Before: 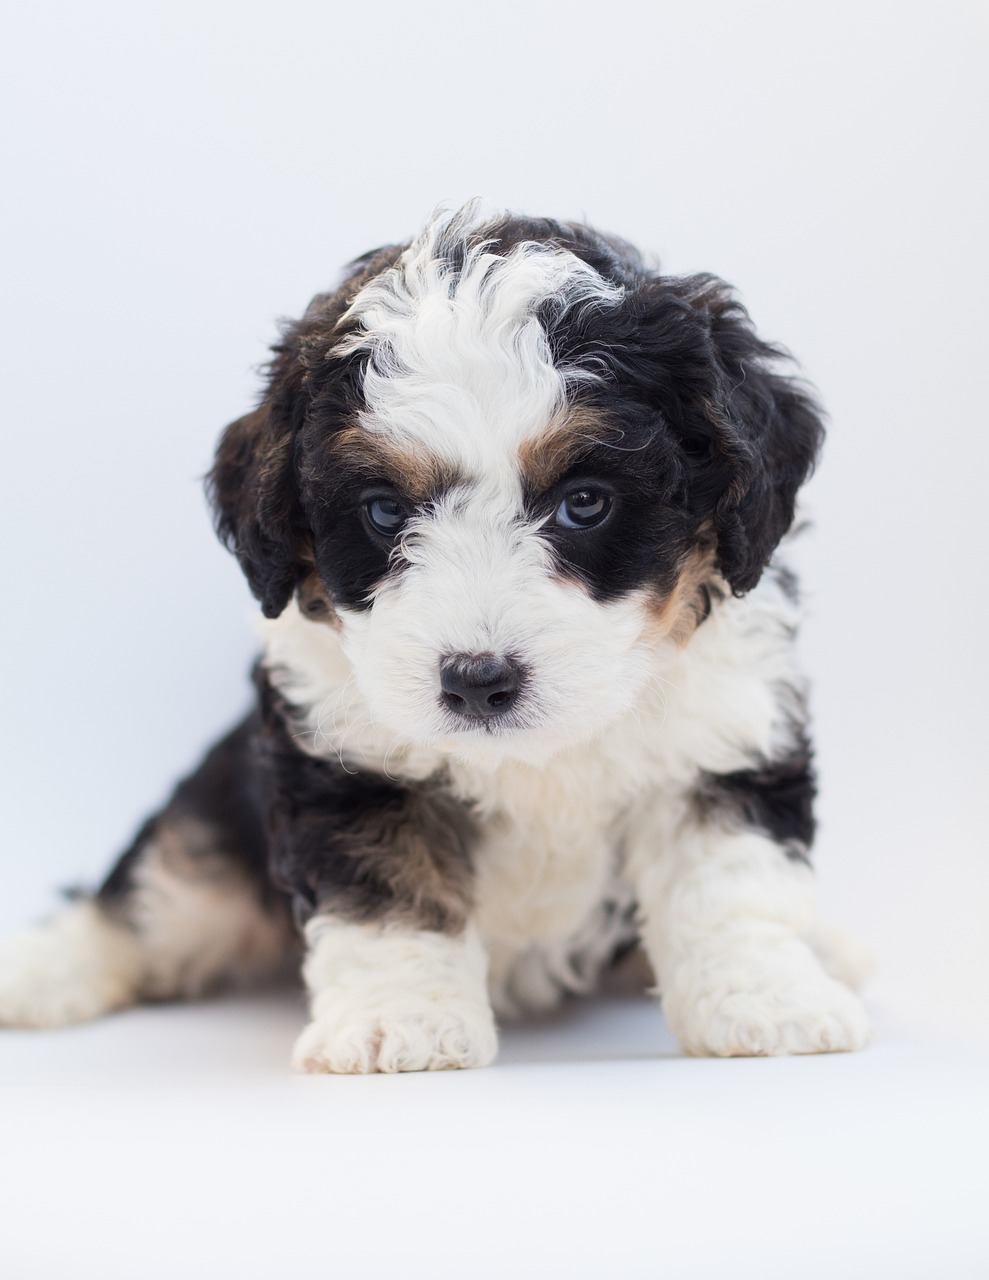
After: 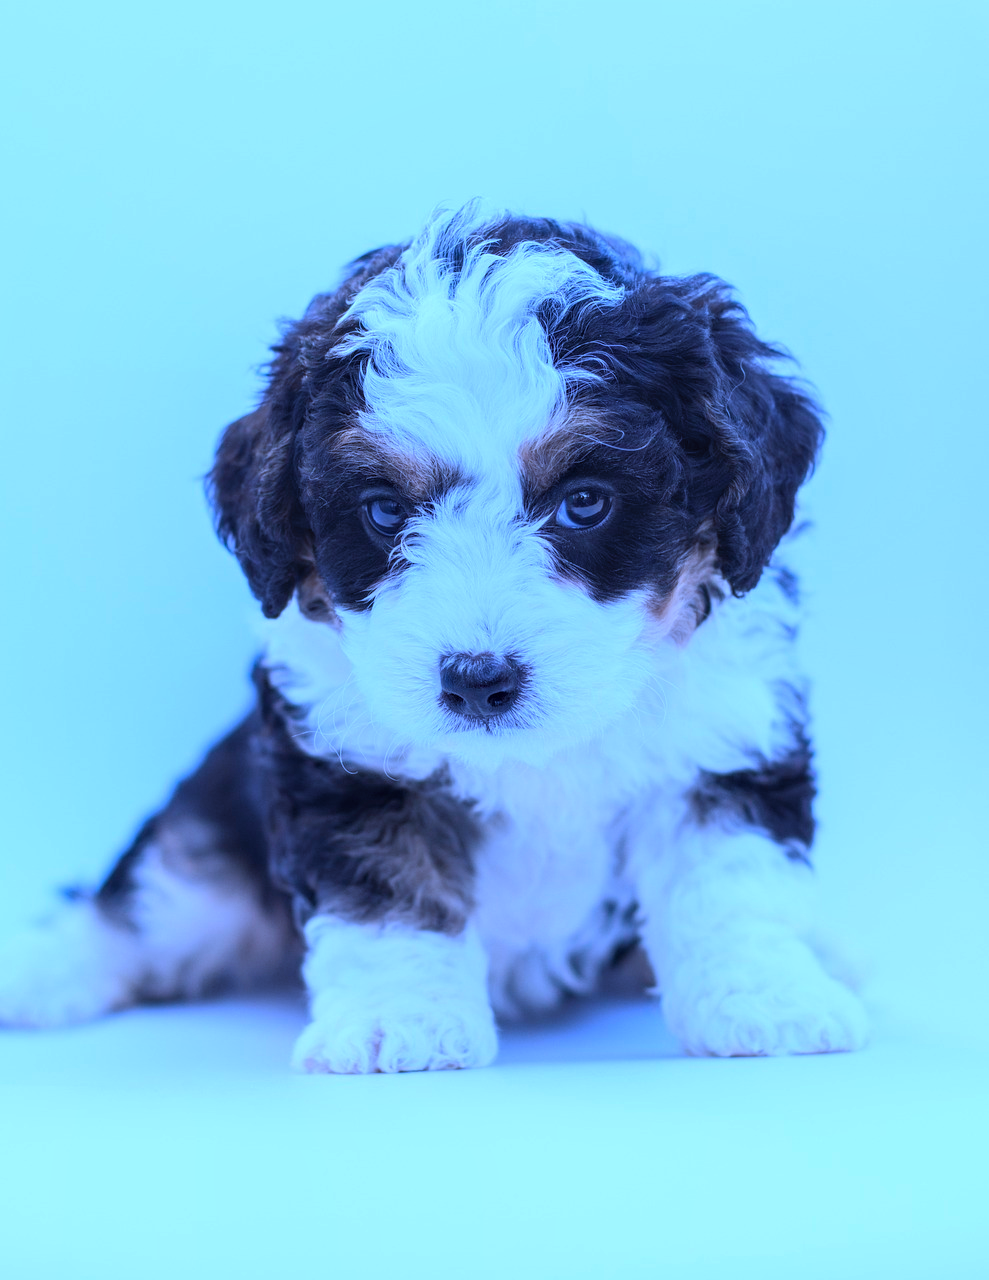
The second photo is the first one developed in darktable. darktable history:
tone equalizer: edges refinement/feathering 500, mask exposure compensation -1.57 EV, preserve details no
local contrast: on, module defaults
color calibration: illuminant custom, x 0.459, y 0.429, temperature 2597.81 K
